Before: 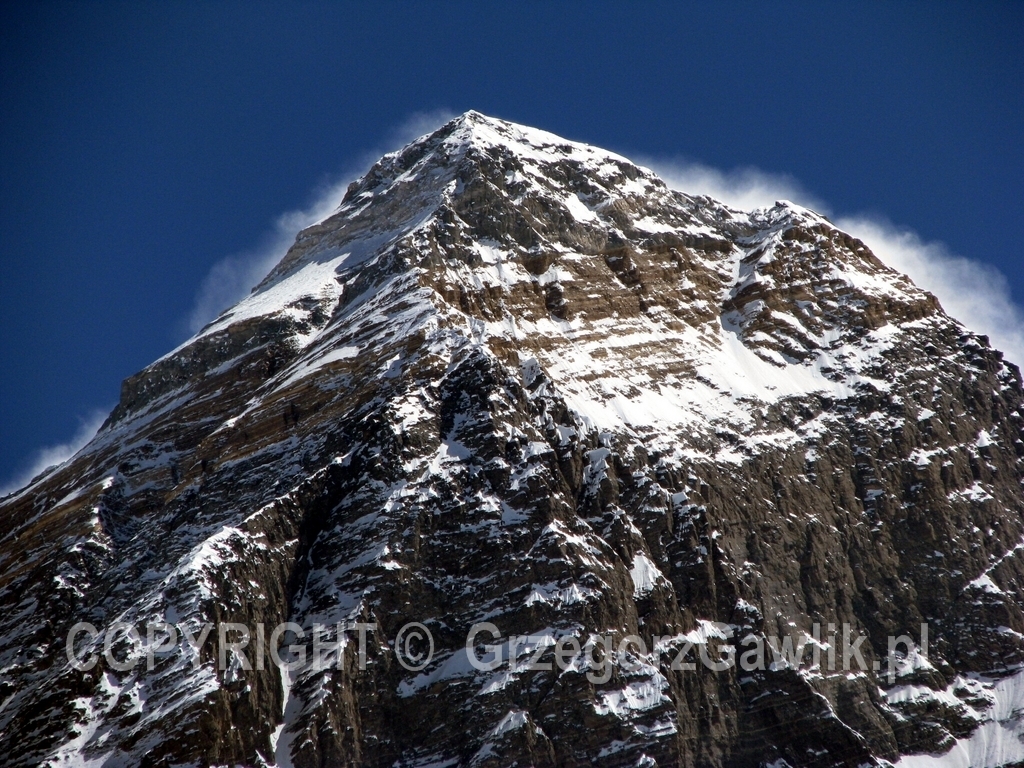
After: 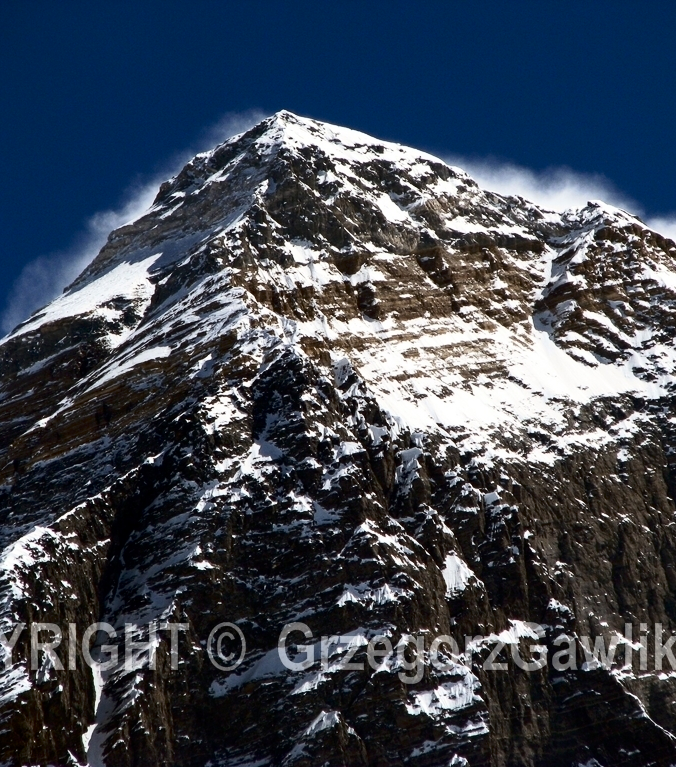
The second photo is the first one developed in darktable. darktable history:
contrast brightness saturation: contrast 0.28
crop and rotate: left 18.442%, right 15.508%
